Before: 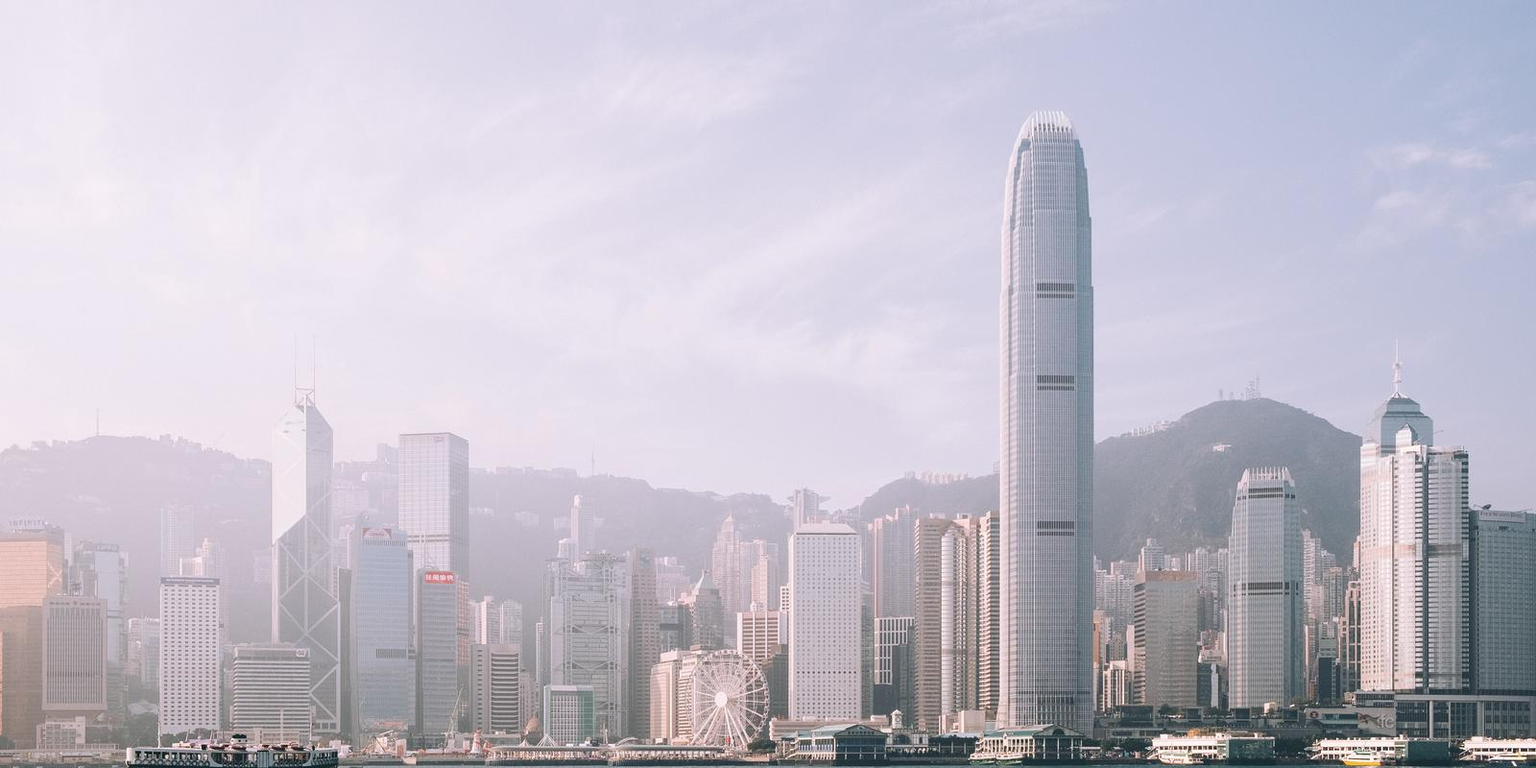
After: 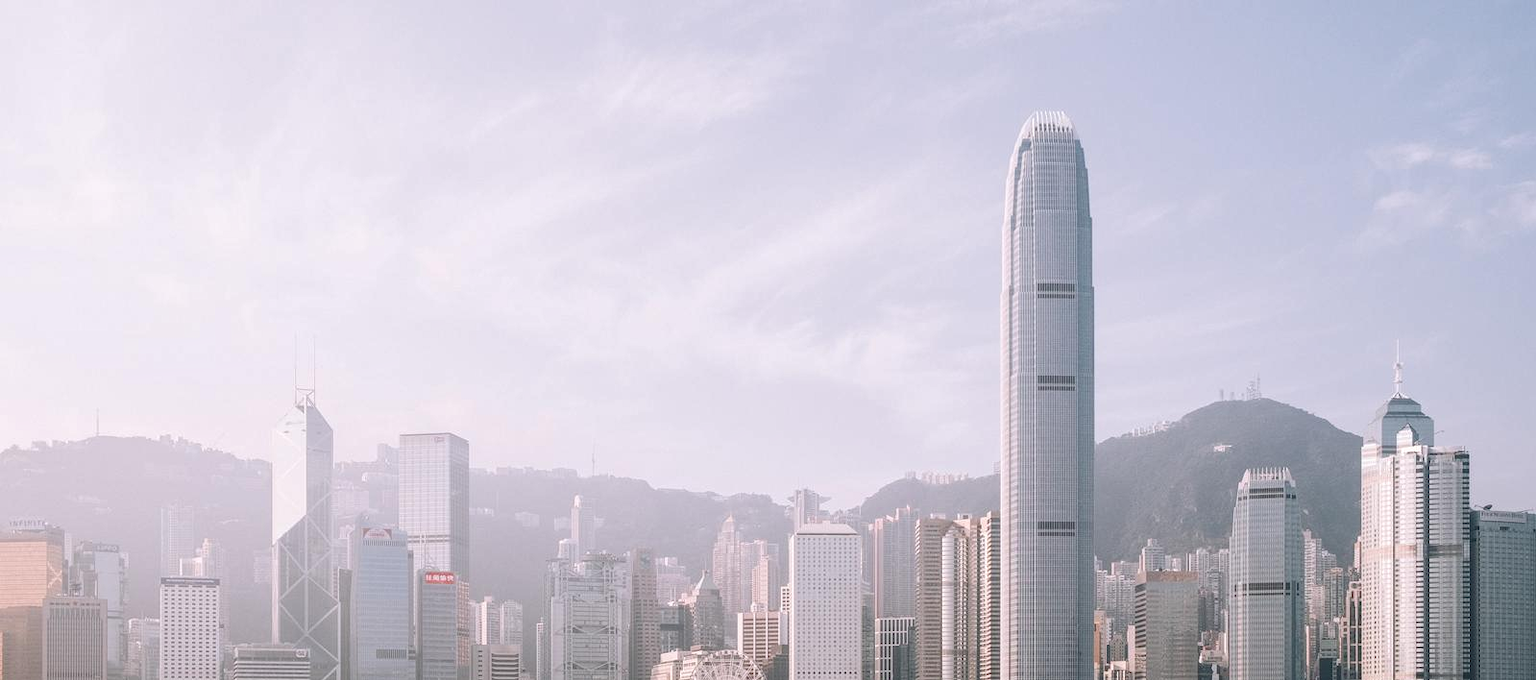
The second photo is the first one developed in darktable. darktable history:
crop and rotate: top 0%, bottom 11.49%
local contrast: on, module defaults
